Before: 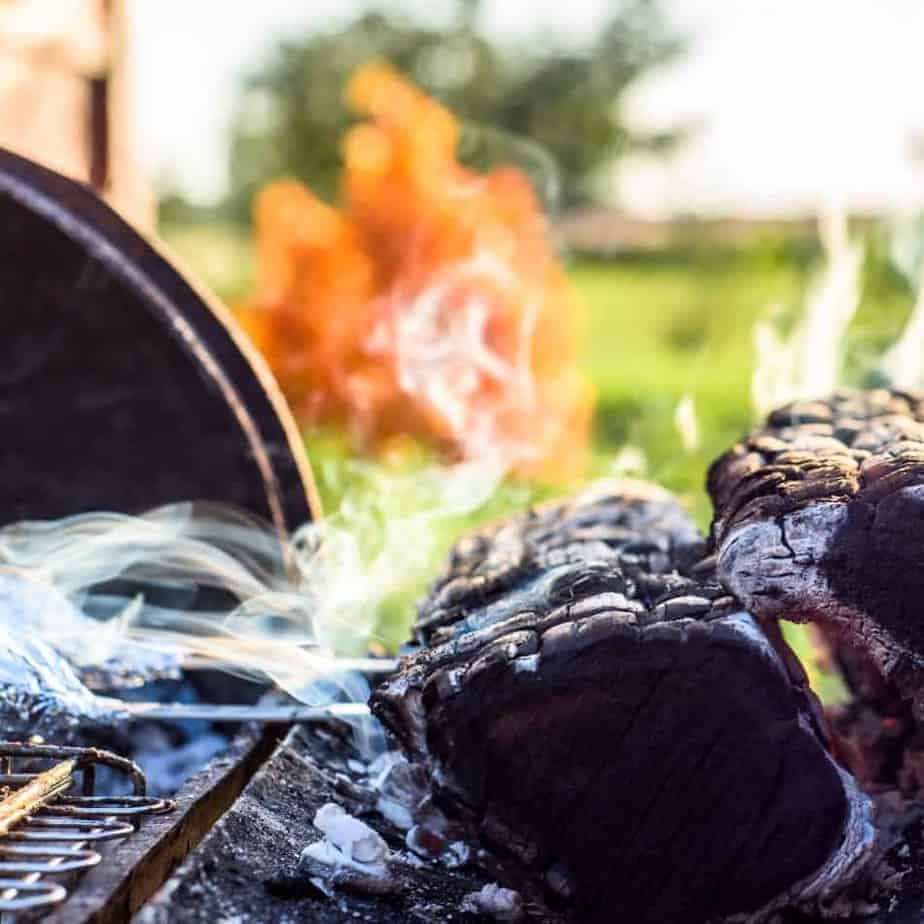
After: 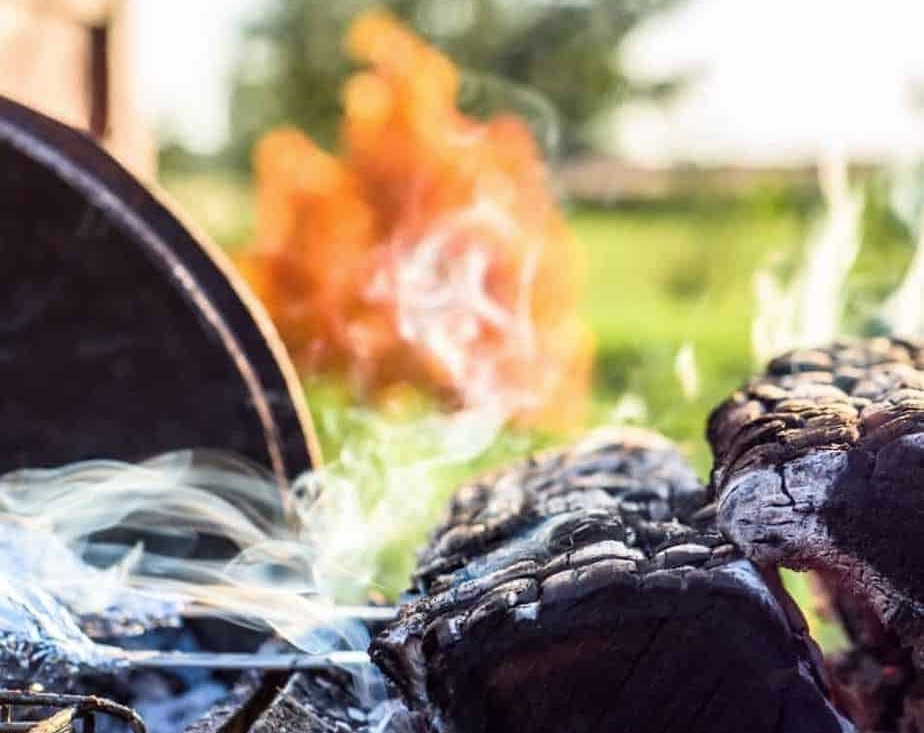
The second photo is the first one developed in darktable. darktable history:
contrast brightness saturation: saturation -0.06
crop and rotate: top 5.661%, bottom 14.957%
exposure: compensate exposure bias true, compensate highlight preservation false
